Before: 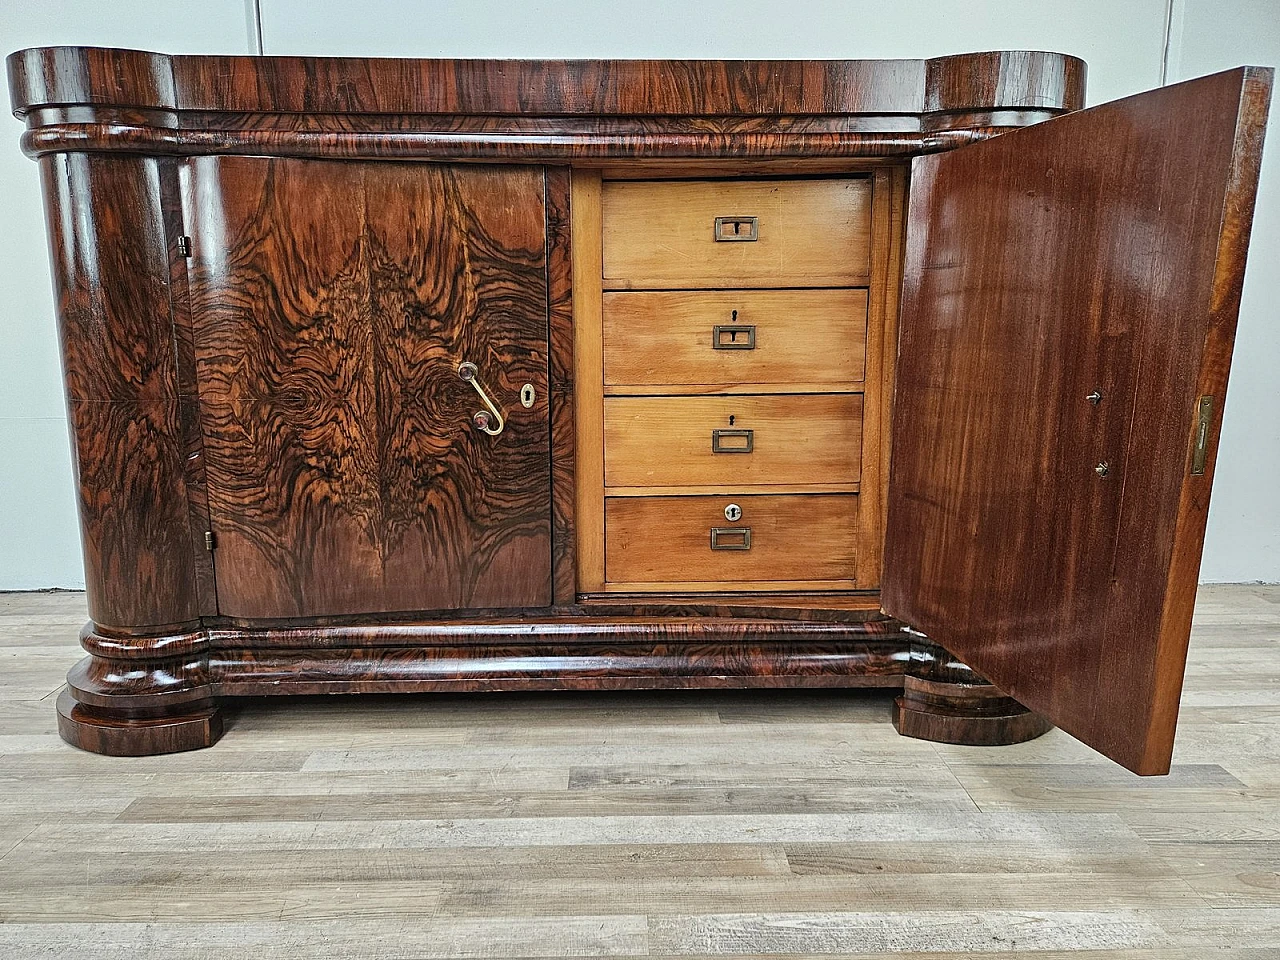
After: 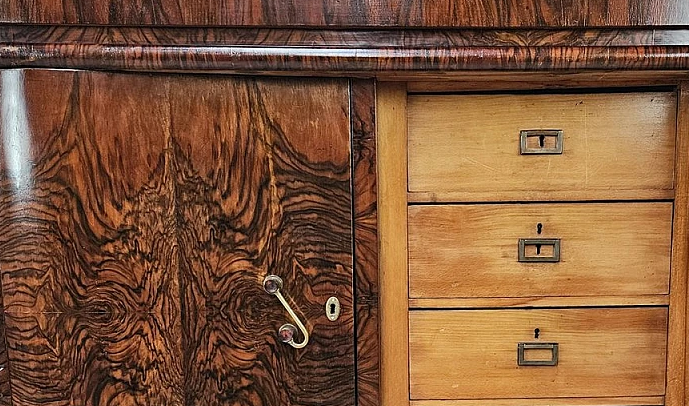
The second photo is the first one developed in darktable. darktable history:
crop: left 15.306%, top 9.065%, right 30.789%, bottom 48.638%
